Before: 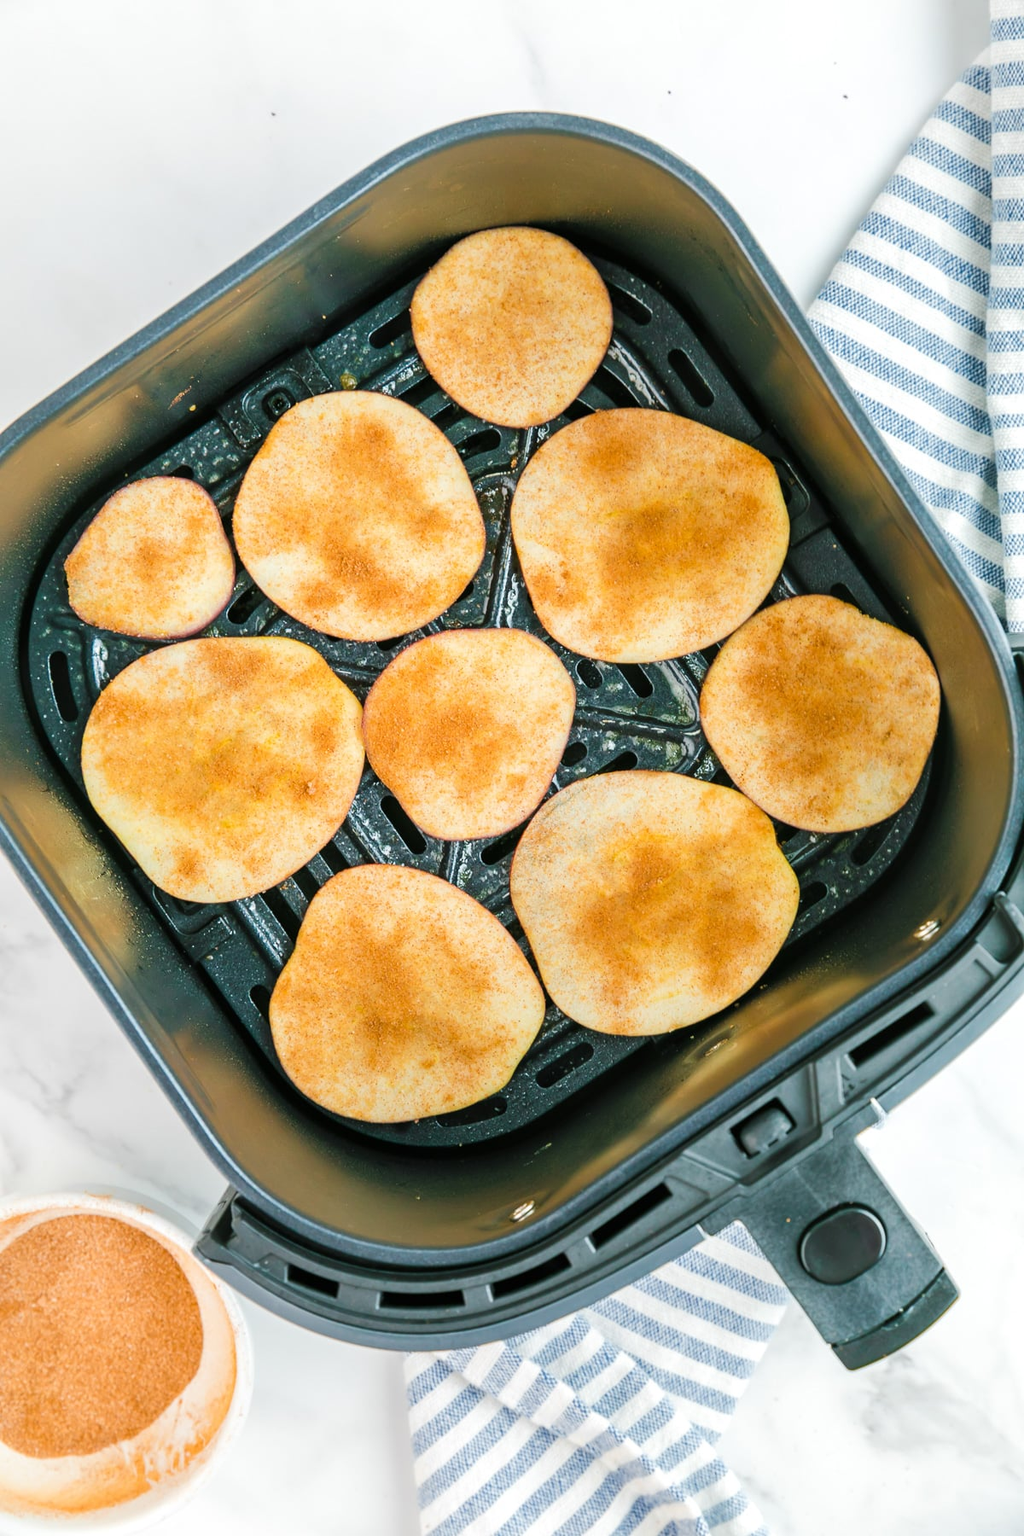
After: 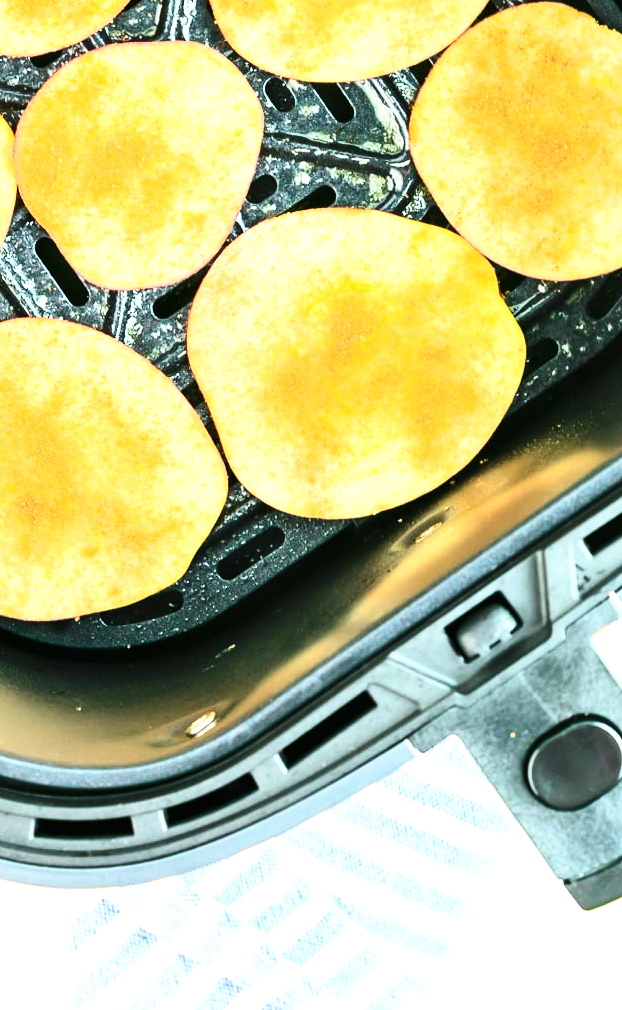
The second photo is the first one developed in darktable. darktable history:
contrast brightness saturation: contrast 0.377, brightness 0.112
exposure: exposure 1 EV, compensate exposure bias true, compensate highlight preservation false
crop: left 34.288%, top 38.641%, right 13.831%, bottom 5.214%
color correction: highlights b* 3.03
